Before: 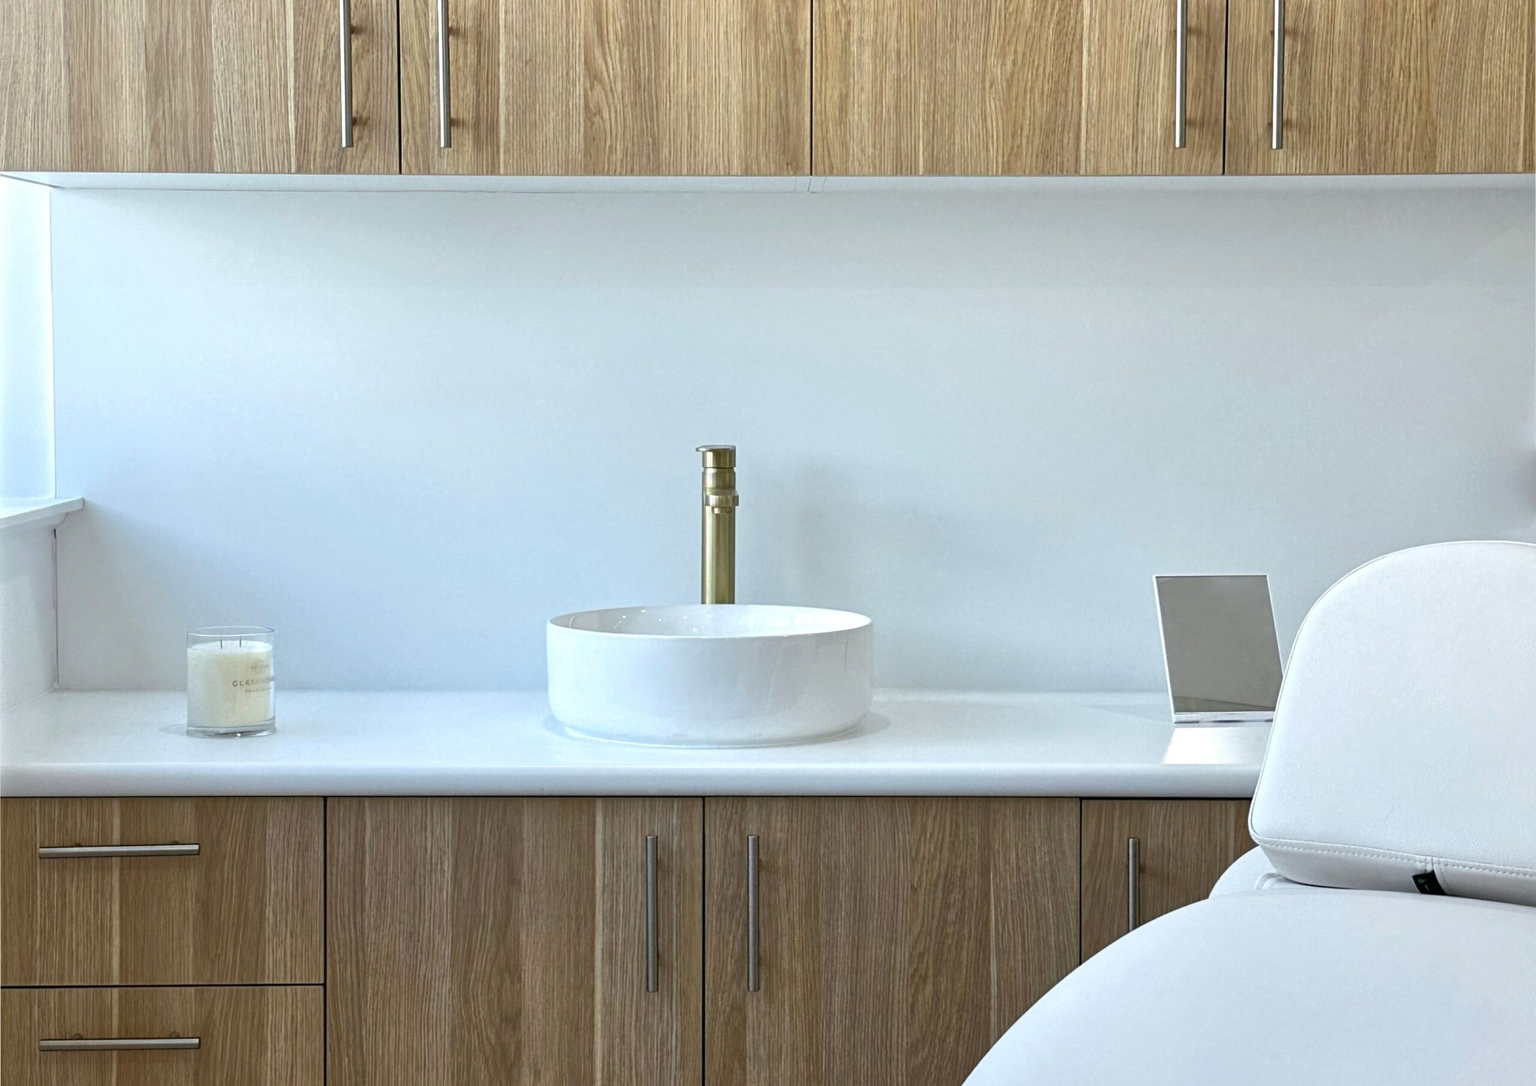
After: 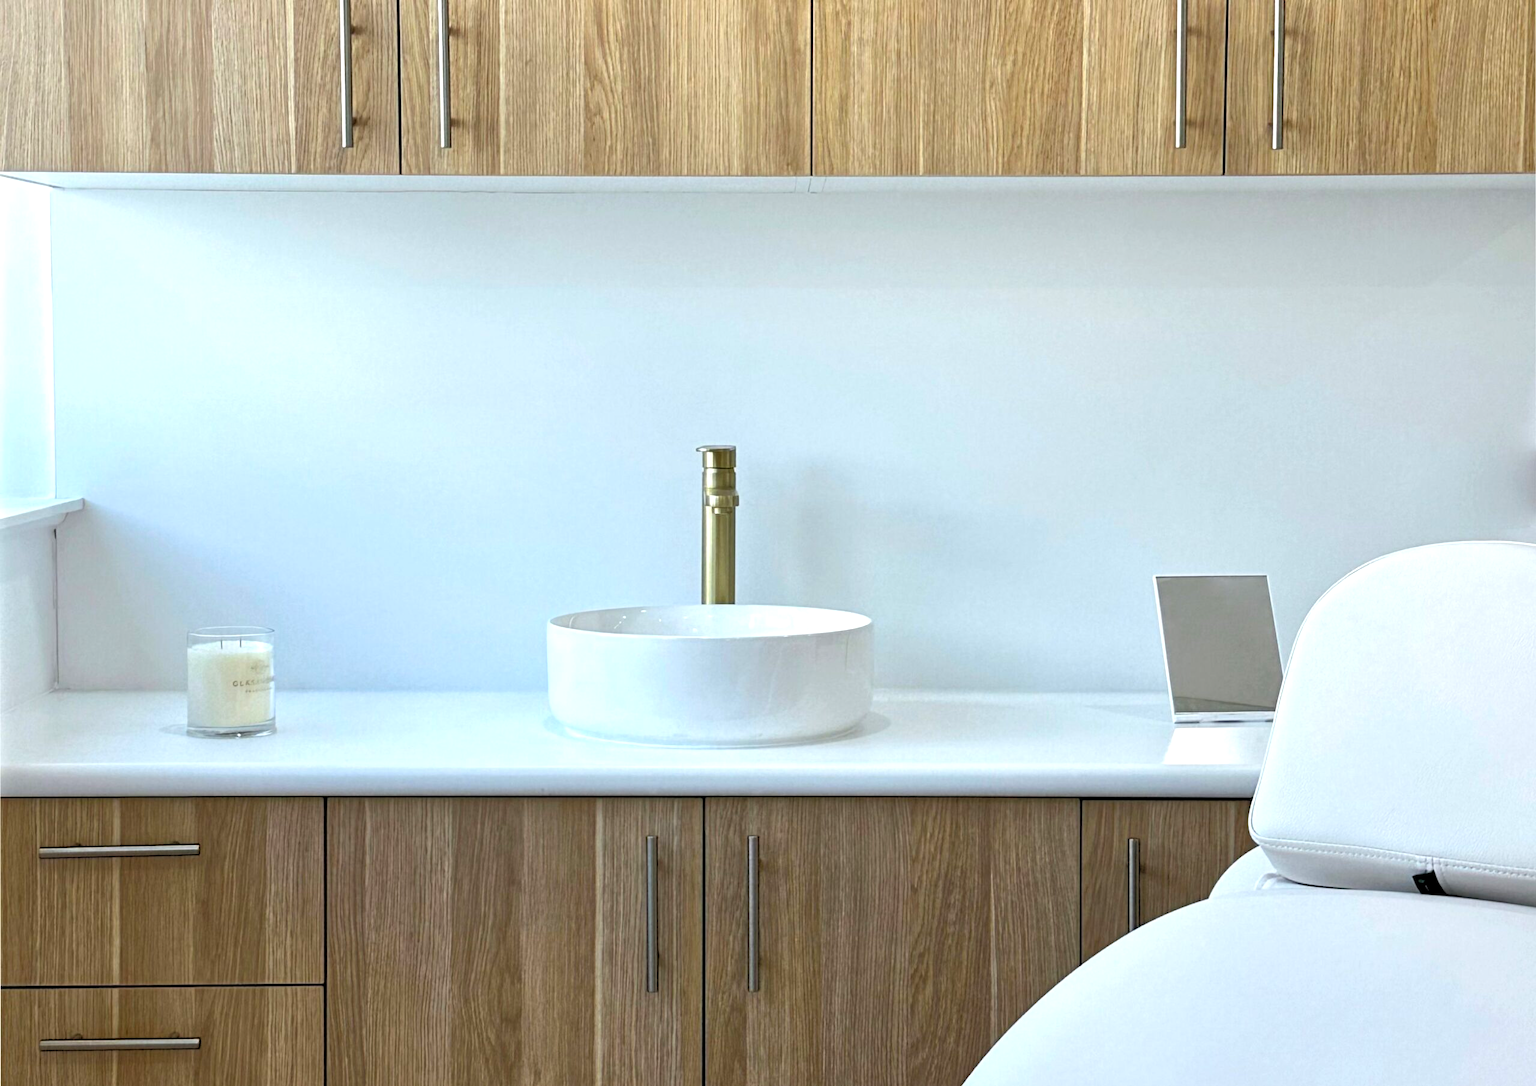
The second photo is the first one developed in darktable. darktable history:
contrast brightness saturation: saturation 0.18
rgb levels: levels [[0.01, 0.419, 0.839], [0, 0.5, 1], [0, 0.5, 1]]
